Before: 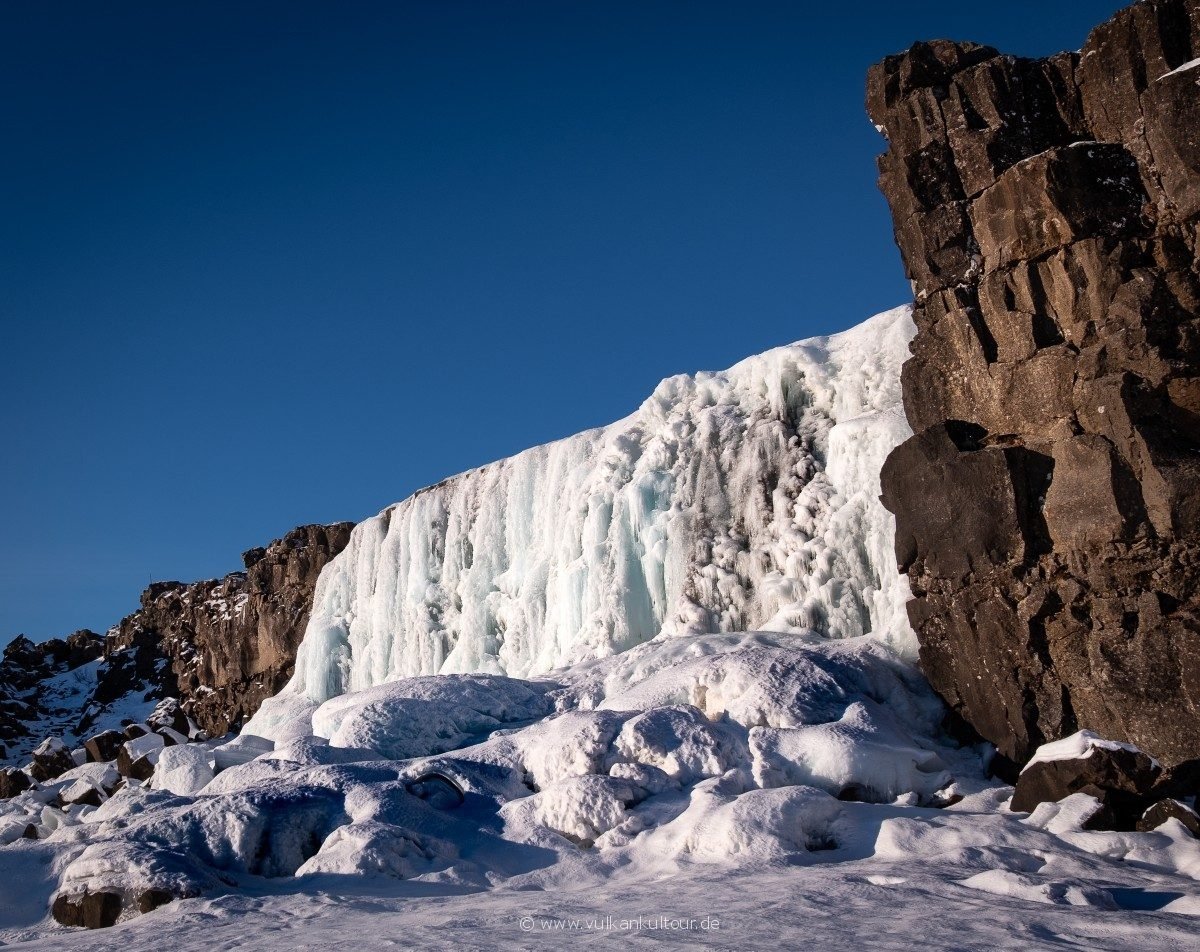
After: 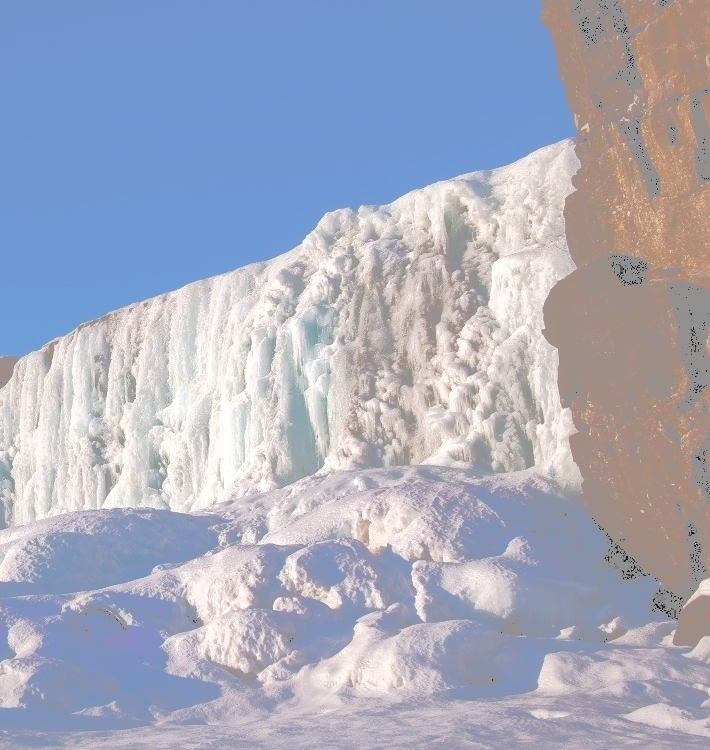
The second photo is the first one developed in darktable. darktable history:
levels: black 0.099%
crop and rotate: left 28.137%, top 17.538%, right 12.648%, bottom 3.655%
contrast brightness saturation: contrast 0.22
tone curve: curves: ch0 [(0, 0) (0.003, 0.6) (0.011, 0.6) (0.025, 0.601) (0.044, 0.601) (0.069, 0.601) (0.1, 0.601) (0.136, 0.602) (0.177, 0.605) (0.224, 0.609) (0.277, 0.615) (0.335, 0.625) (0.399, 0.633) (0.468, 0.654) (0.543, 0.676) (0.623, 0.71) (0.709, 0.753) (0.801, 0.802) (0.898, 0.85) (1, 1)], color space Lab, independent channels, preserve colors none
local contrast: detail 110%
